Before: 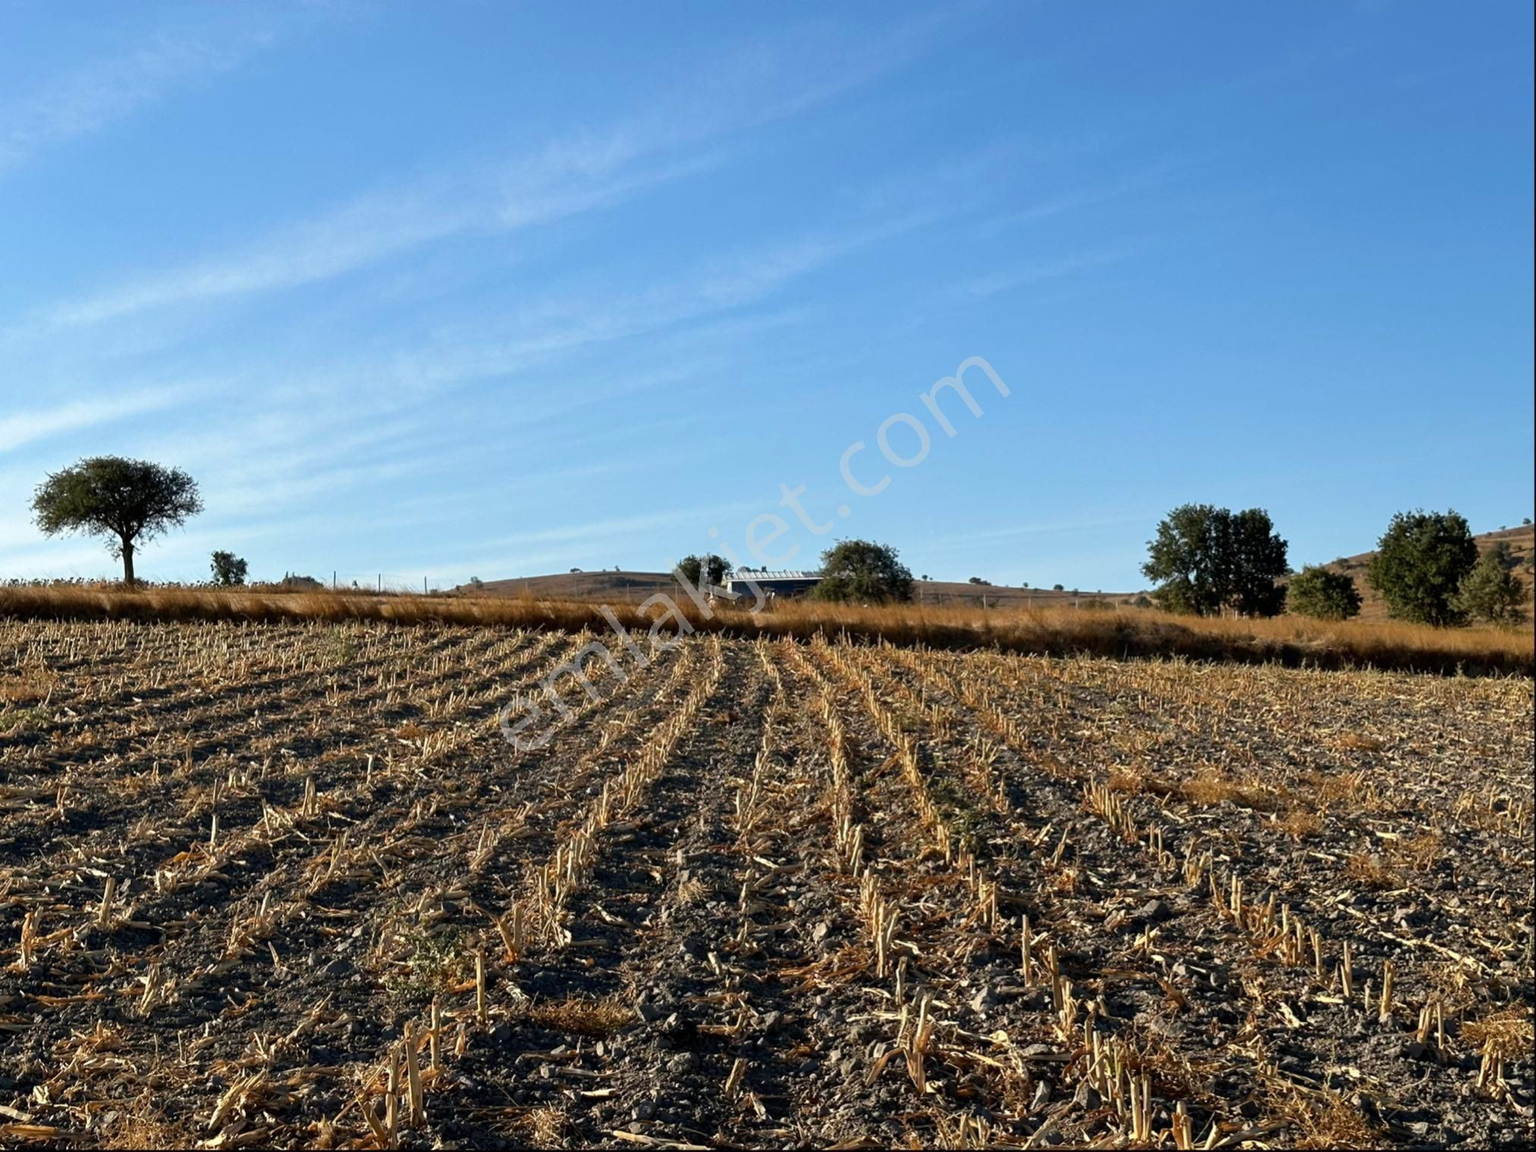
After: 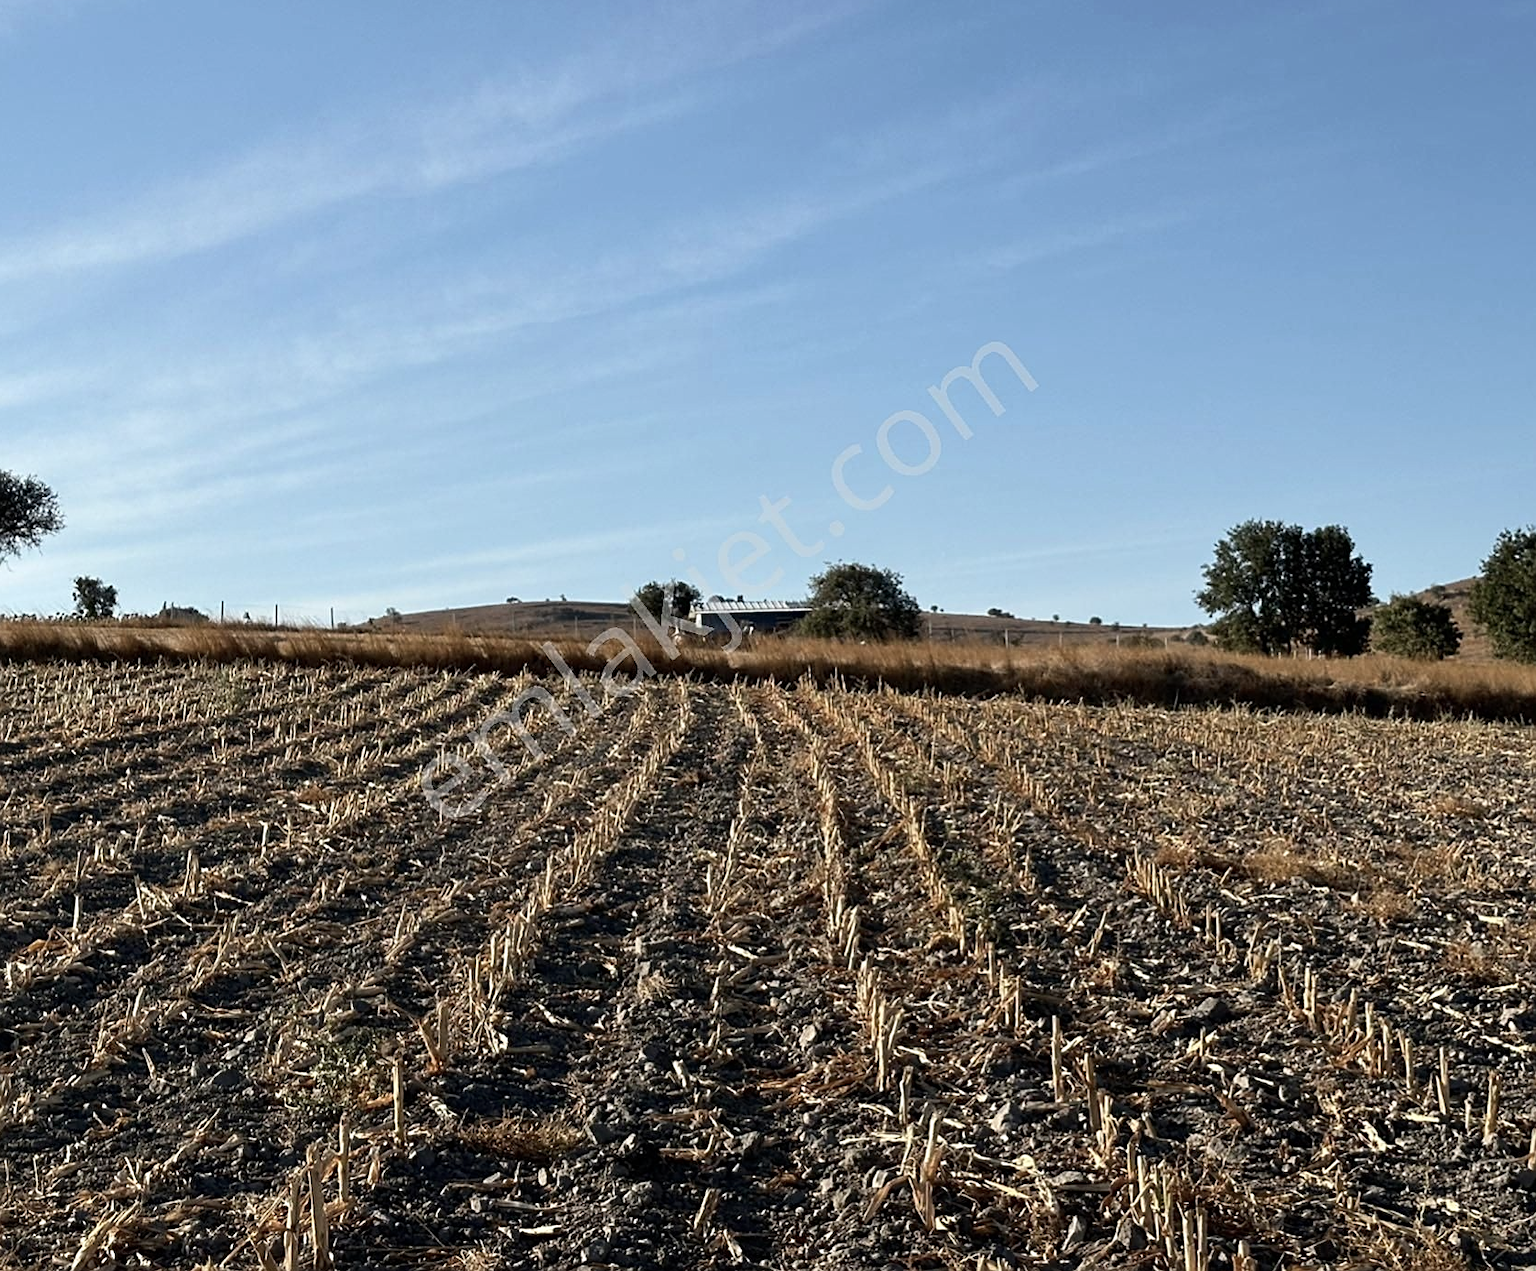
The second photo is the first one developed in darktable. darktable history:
sharpen: on, module defaults
crop: left 9.809%, top 6.33%, right 7.247%, bottom 2.156%
contrast brightness saturation: contrast 0.099, saturation -0.297
